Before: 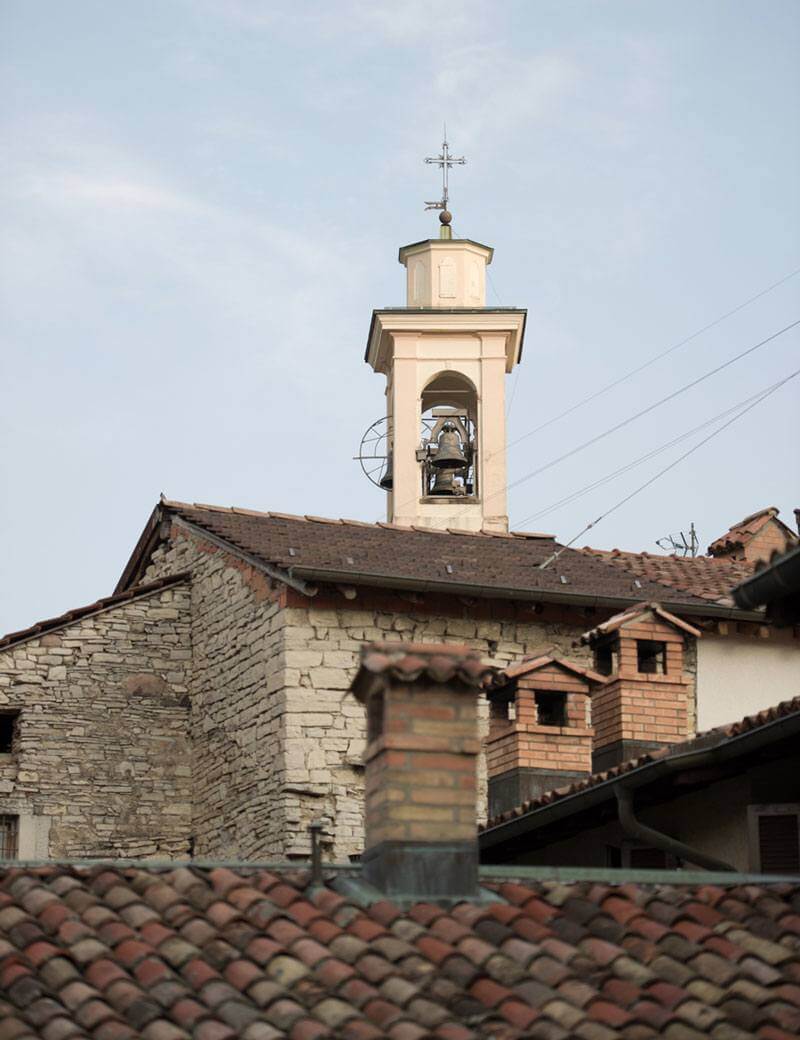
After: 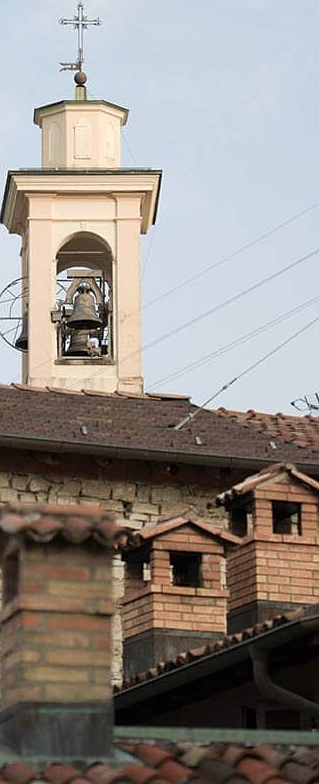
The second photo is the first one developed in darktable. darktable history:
sharpen: radius 0.969, amount 0.604
crop: left 45.721%, top 13.393%, right 14.118%, bottom 10.01%
exposure: black level correction 0, compensate exposure bias true, compensate highlight preservation false
